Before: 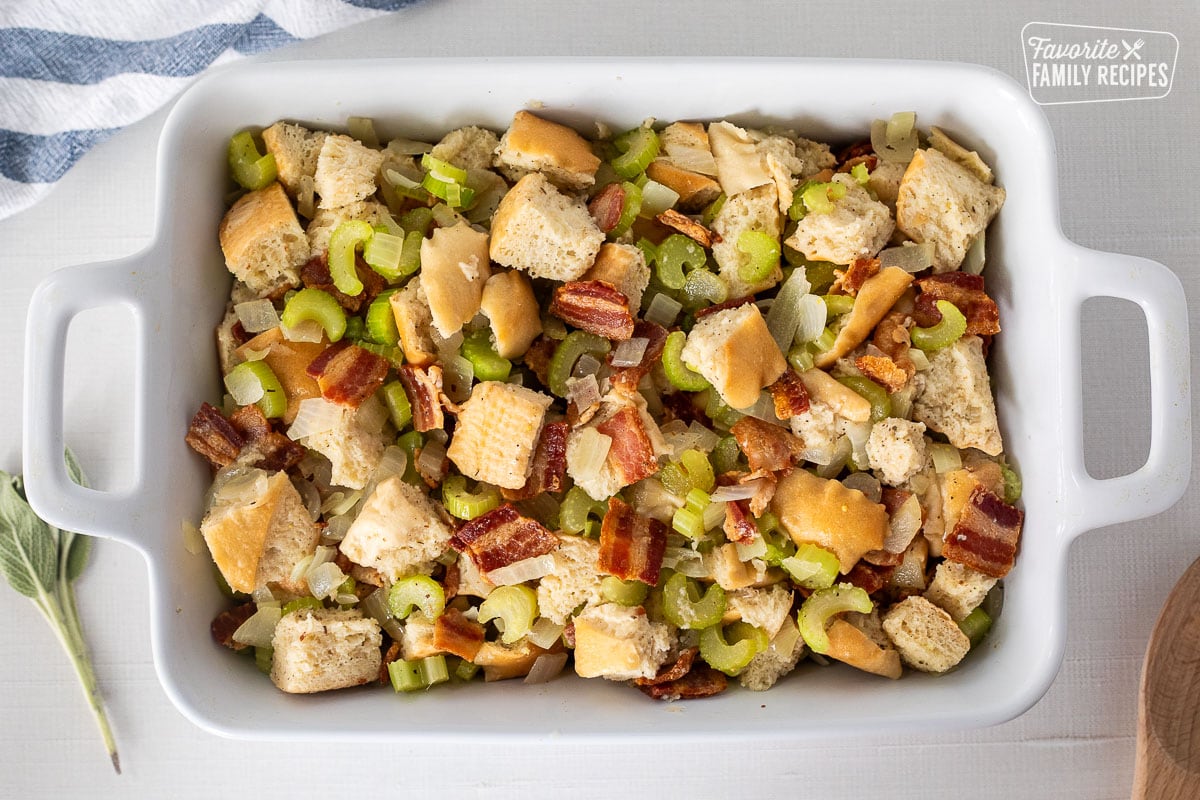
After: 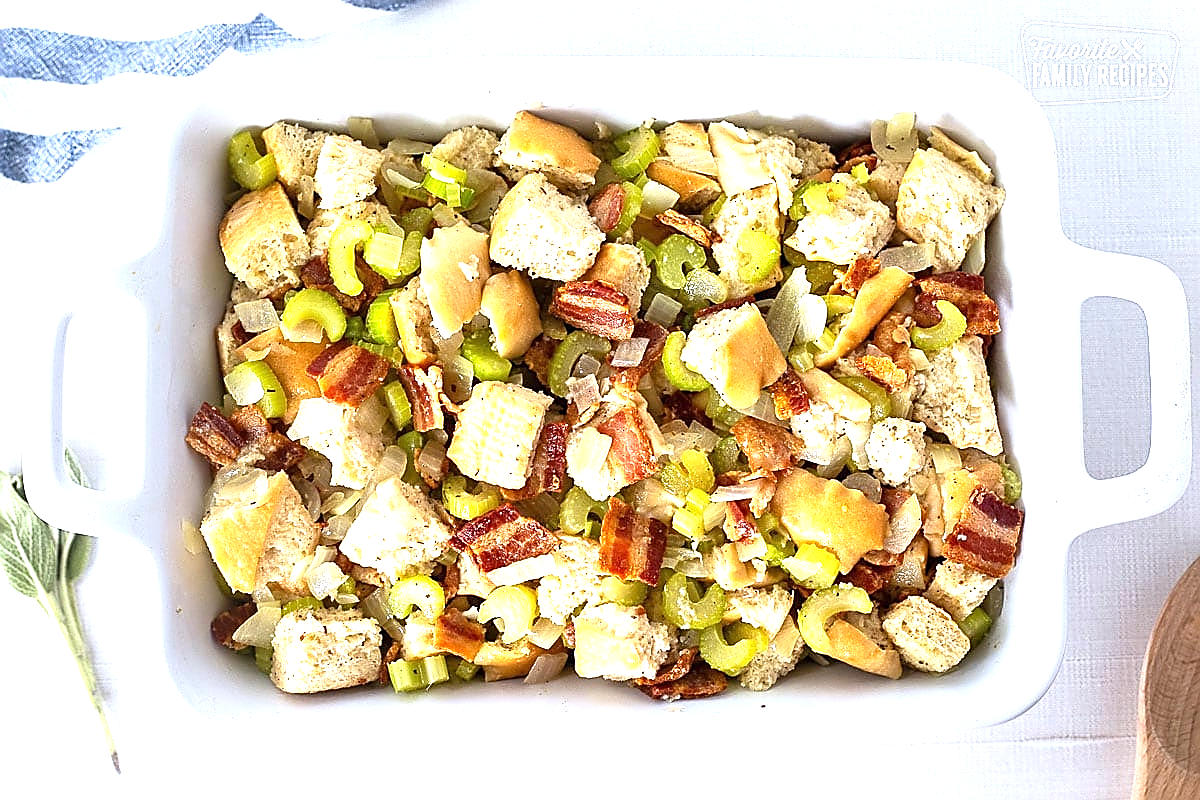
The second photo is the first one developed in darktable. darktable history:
sharpen: radius 1.4, amount 1.25, threshold 0.7
exposure: black level correction 0, exposure 1.1 EV, compensate exposure bias true, compensate highlight preservation false
white balance: red 0.954, blue 1.079
